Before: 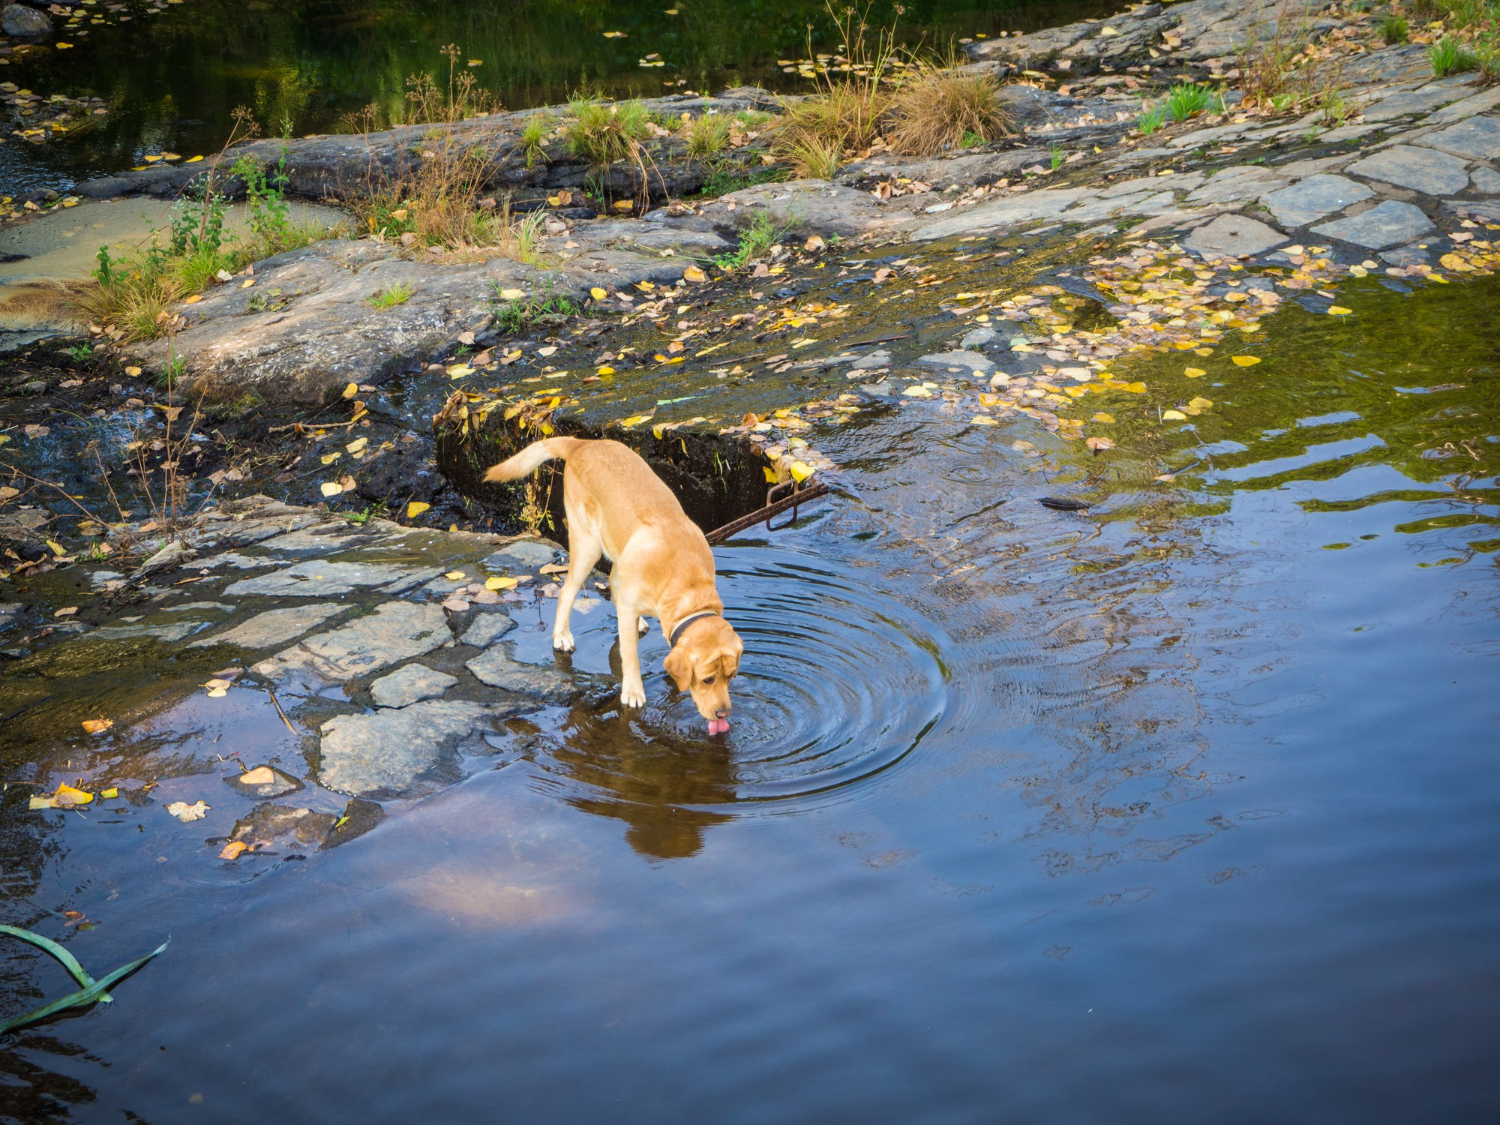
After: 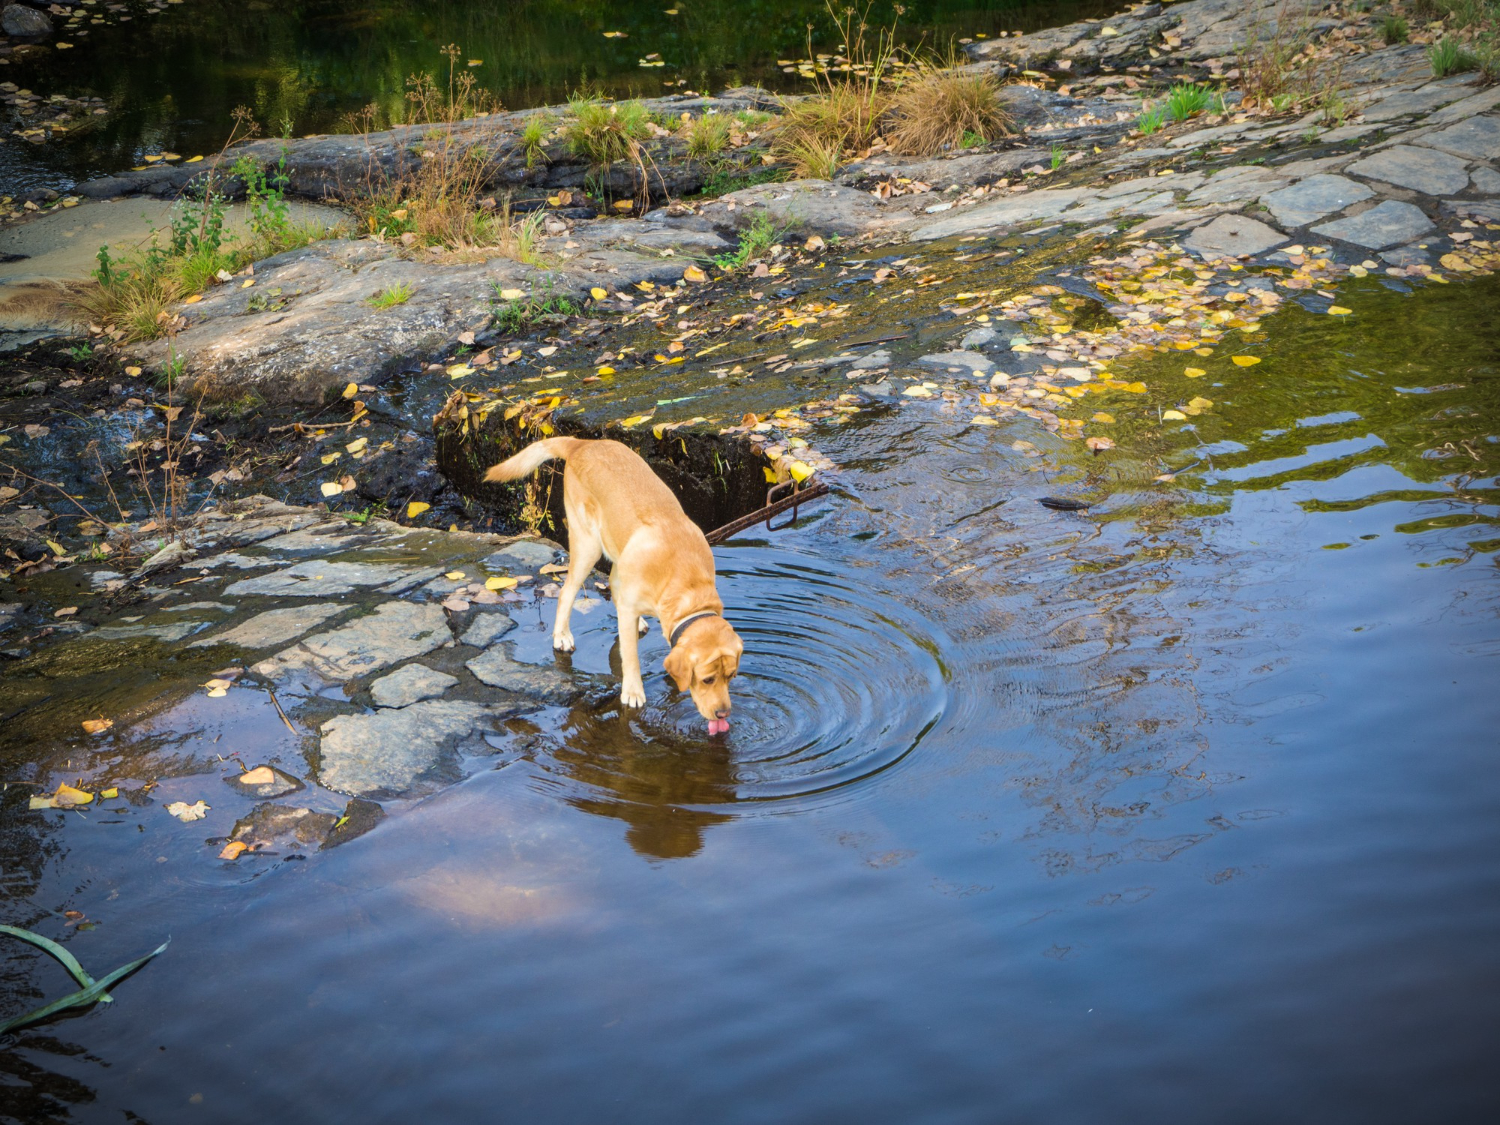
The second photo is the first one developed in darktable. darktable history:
white balance: red 1, blue 1
vignetting: fall-off radius 63.6%
